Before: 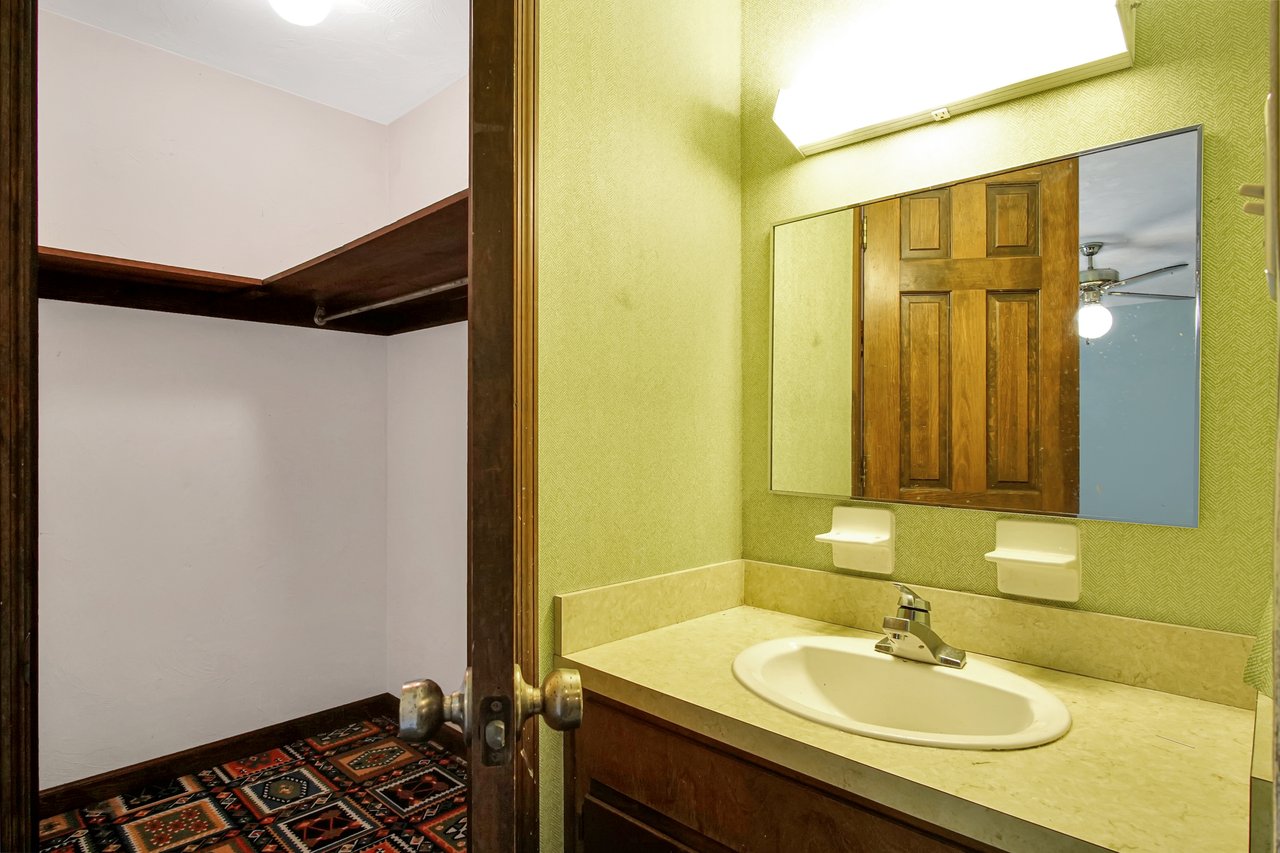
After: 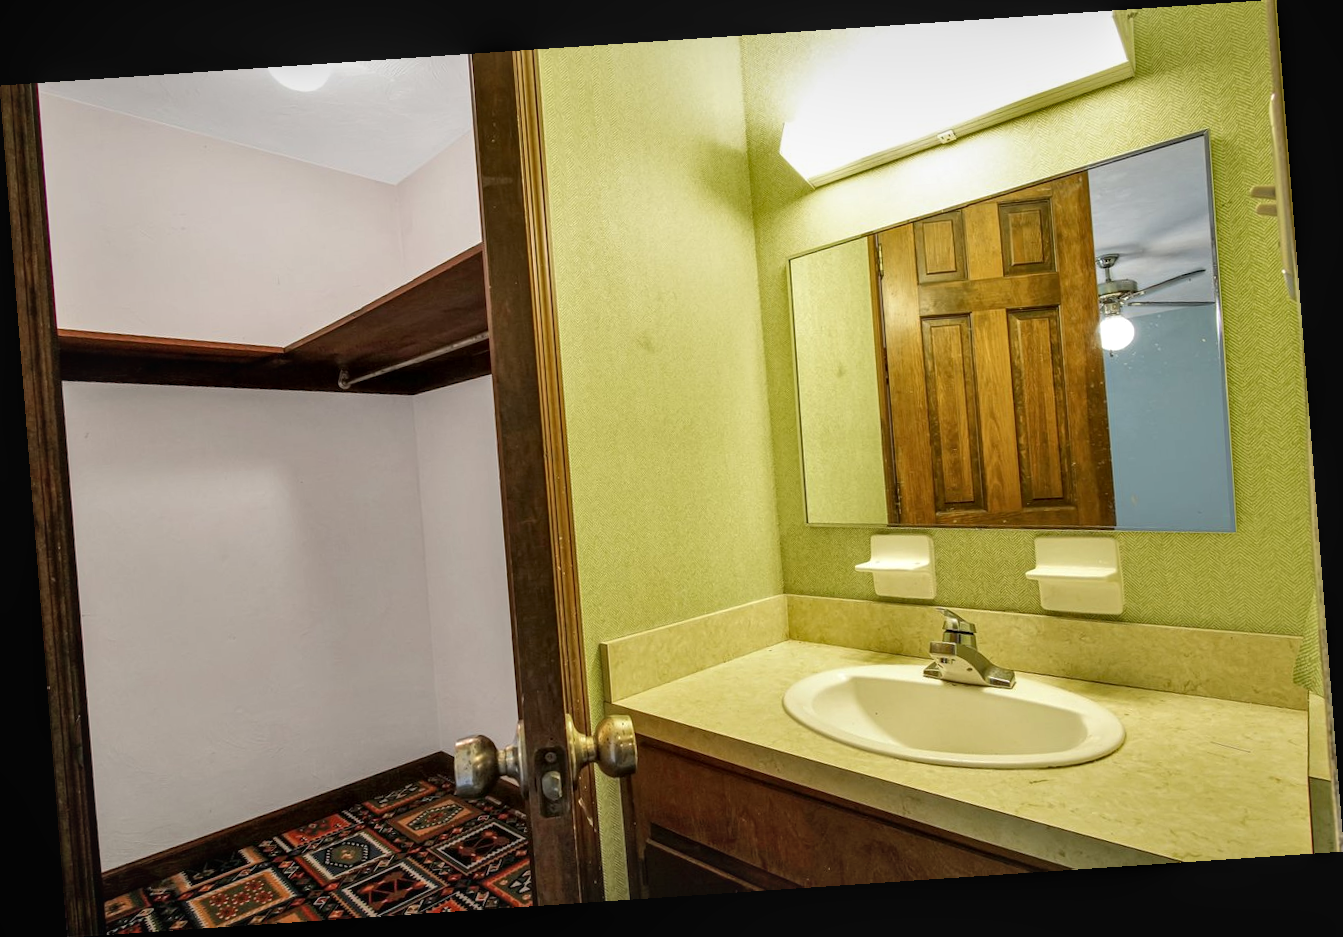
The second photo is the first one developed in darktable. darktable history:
local contrast: on, module defaults
rotate and perspective: rotation -4.2°, shear 0.006, automatic cropping off
